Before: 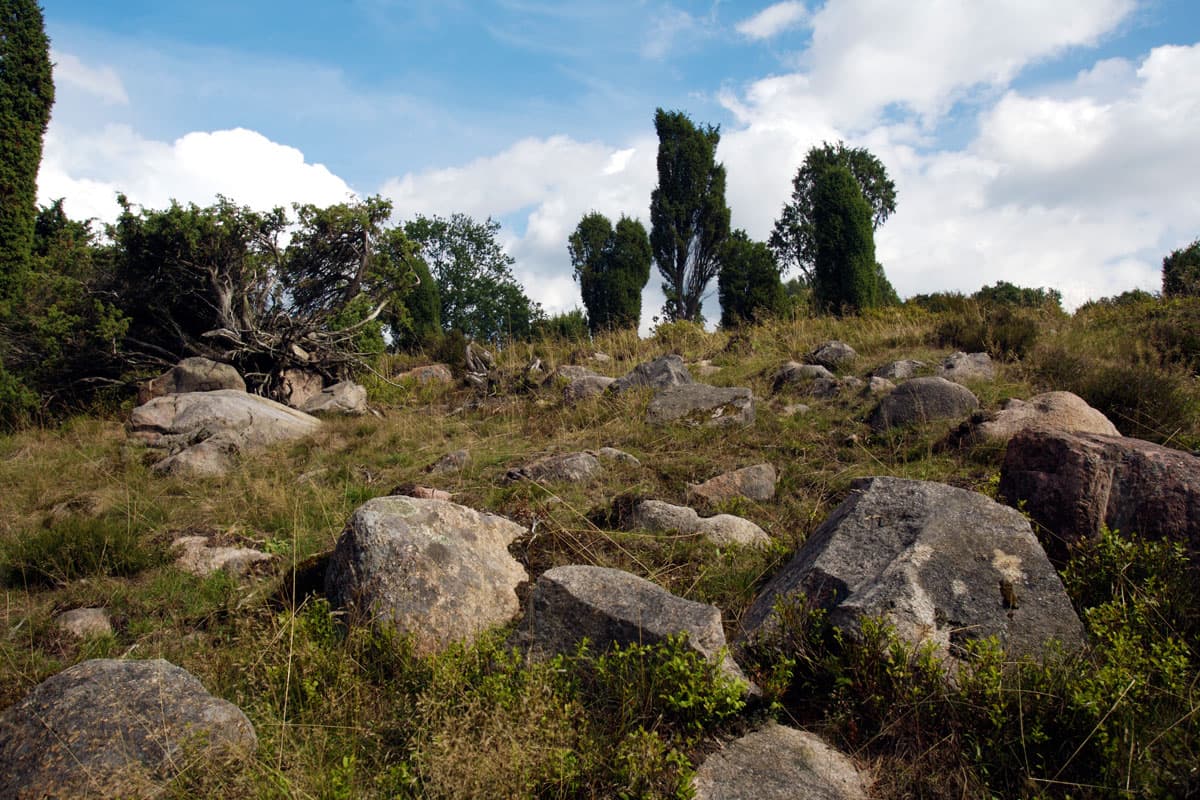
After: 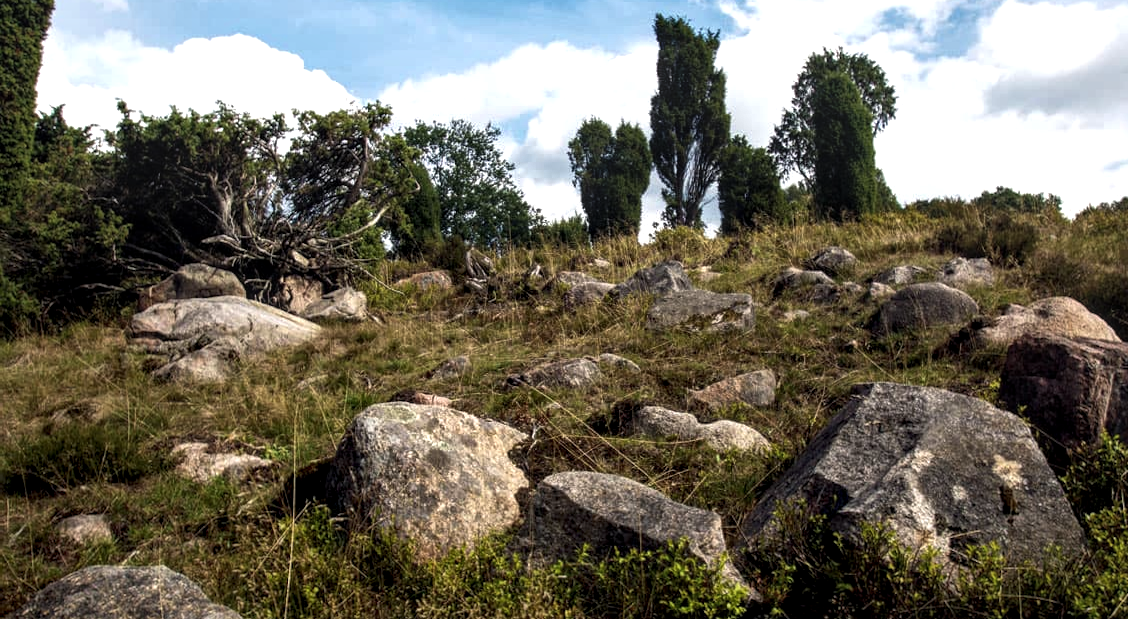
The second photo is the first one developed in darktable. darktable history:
local contrast: highlights 61%, detail 143%, midtone range 0.431
crop and rotate: angle 0.058°, top 11.737%, right 5.805%, bottom 10.668%
color balance rgb: perceptual saturation grading › global saturation 4.387%, perceptual brilliance grading › global brilliance 14.709%, perceptual brilliance grading › shadows -35.52%
